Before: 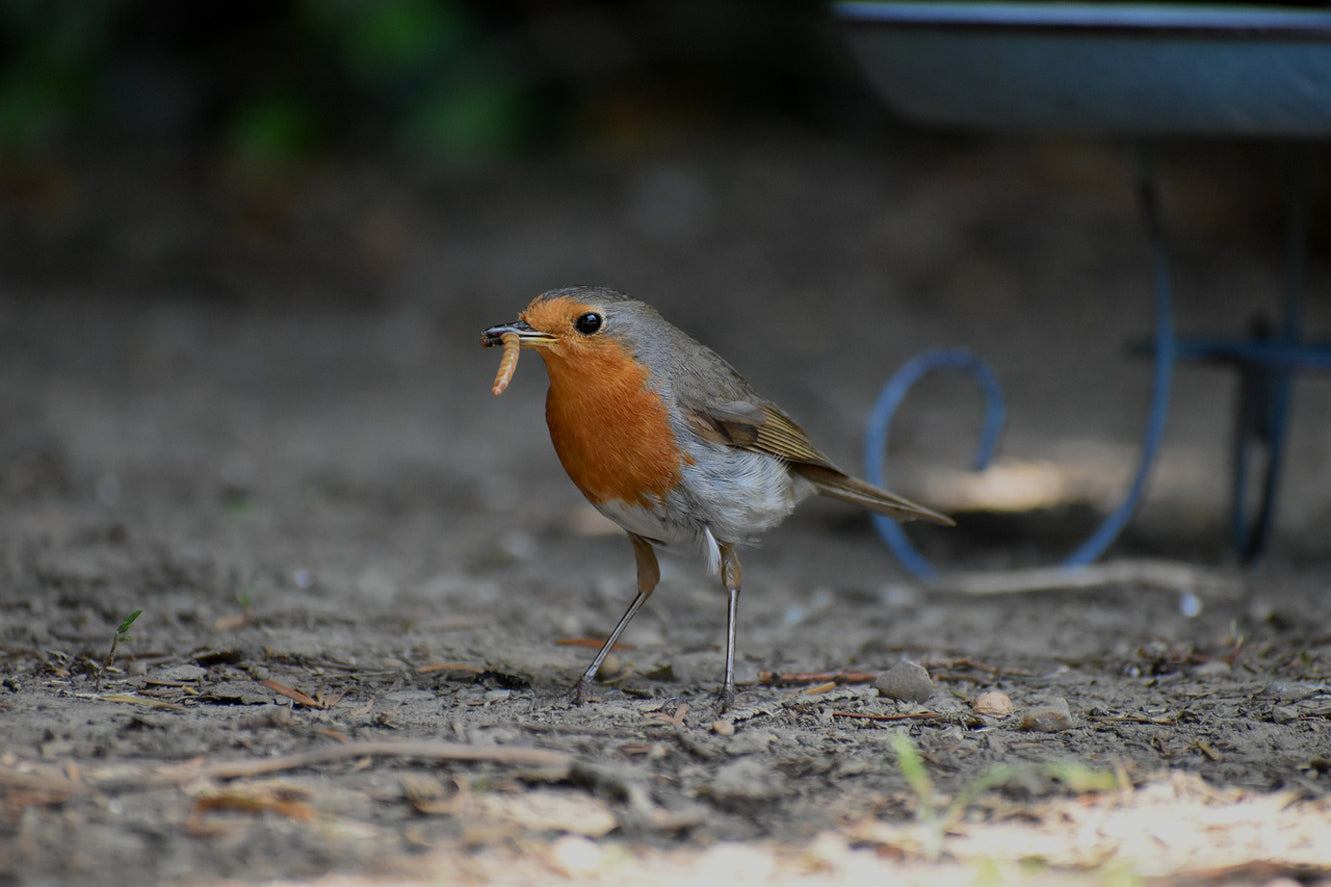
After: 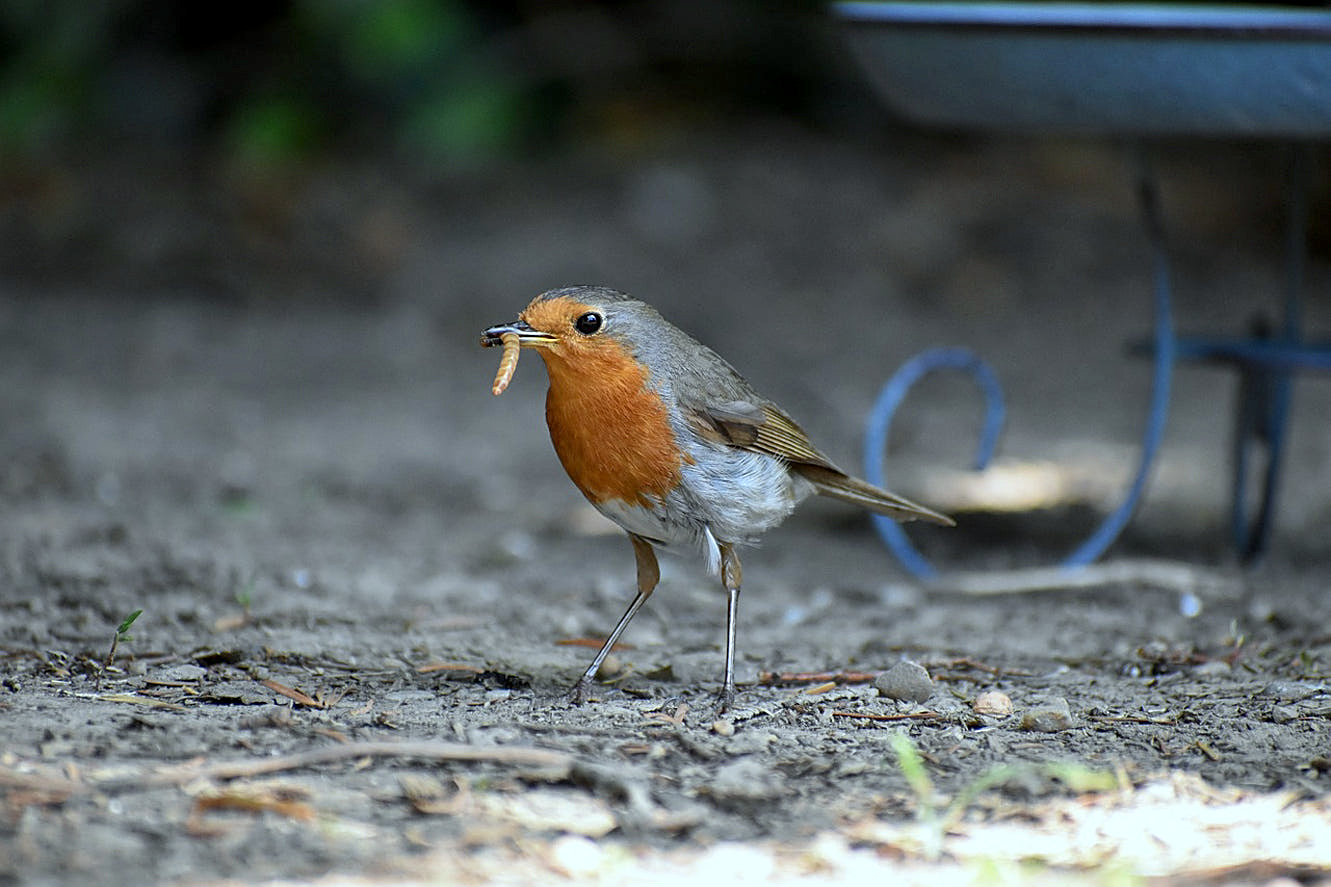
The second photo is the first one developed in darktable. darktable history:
white balance: red 0.925, blue 1.046
sharpen: on, module defaults
exposure: black level correction 0, exposure 0.7 EV, compensate exposure bias true, compensate highlight preservation false
local contrast: highlights 100%, shadows 100%, detail 120%, midtone range 0.2
